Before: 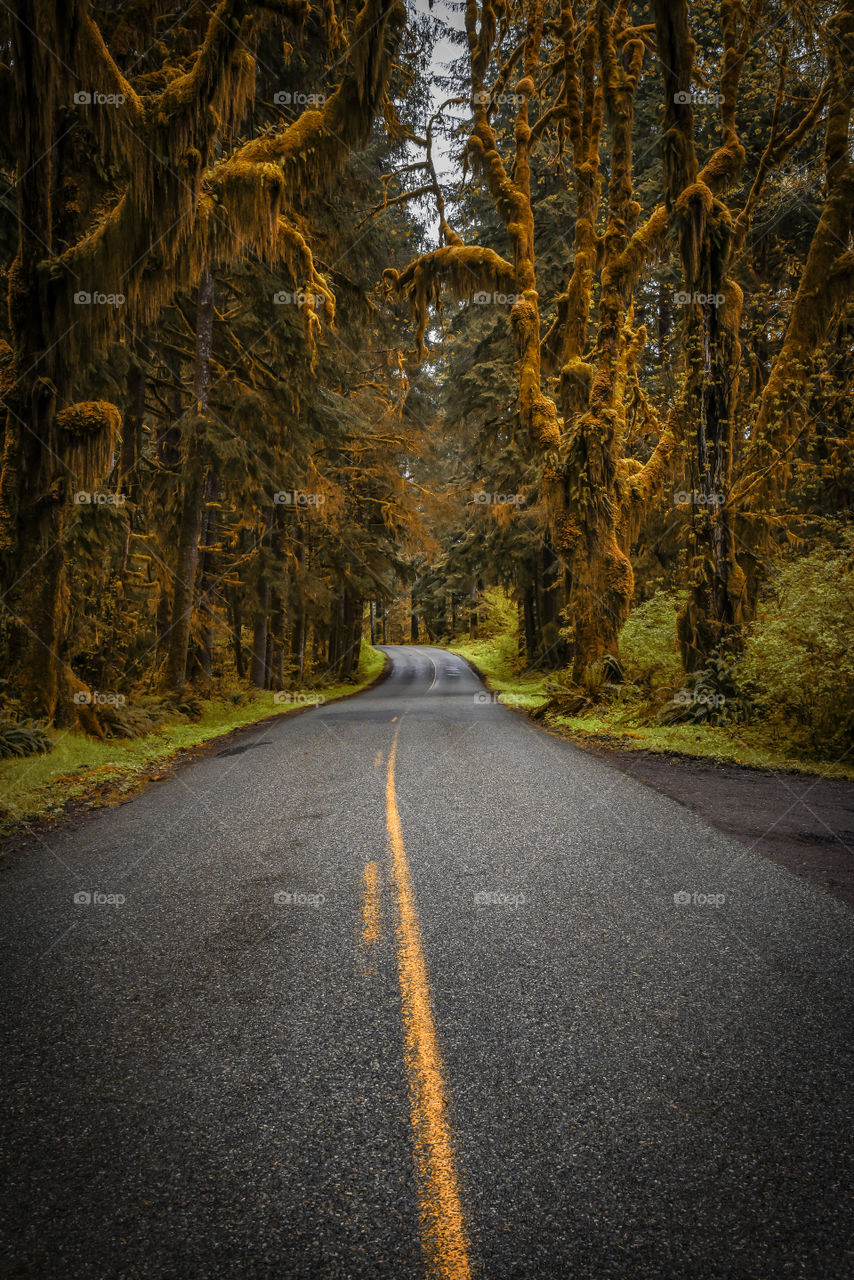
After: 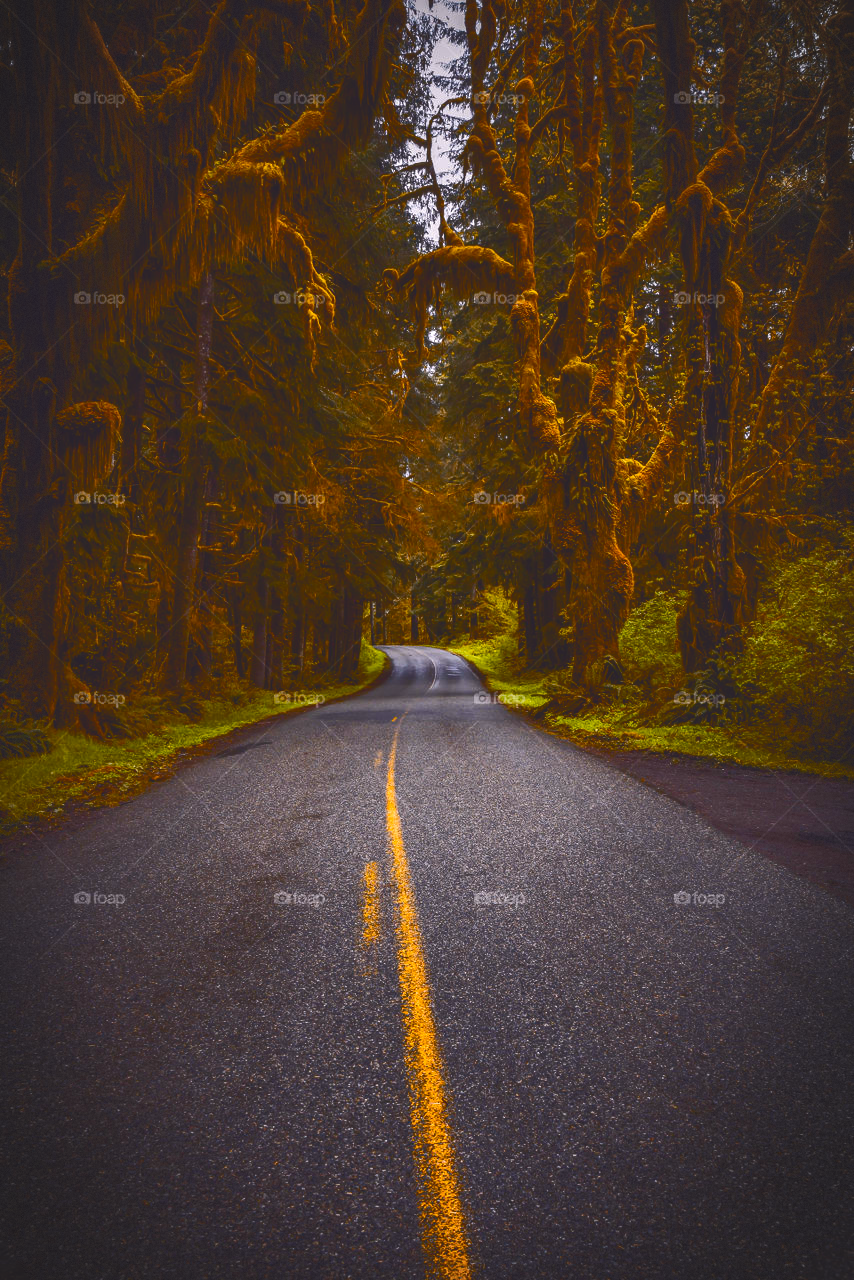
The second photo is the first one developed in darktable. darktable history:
color balance rgb: highlights gain › luminance 17.362%, perceptual saturation grading › global saturation 37.183%, perceptual saturation grading › shadows 34.77%, contrast 5.275%
tone curve: curves: ch0 [(0, 0.142) (0.384, 0.314) (0.752, 0.711) (0.991, 0.95)]; ch1 [(0.006, 0.129) (0.346, 0.384) (1, 1)]; ch2 [(0.003, 0.057) (0.261, 0.248) (1, 1)], color space Lab, independent channels, preserve colors none
vignetting: fall-off start 87.2%, brightness -0.291, center (-0.031, -0.038), automatic ratio true, dithering 8-bit output
